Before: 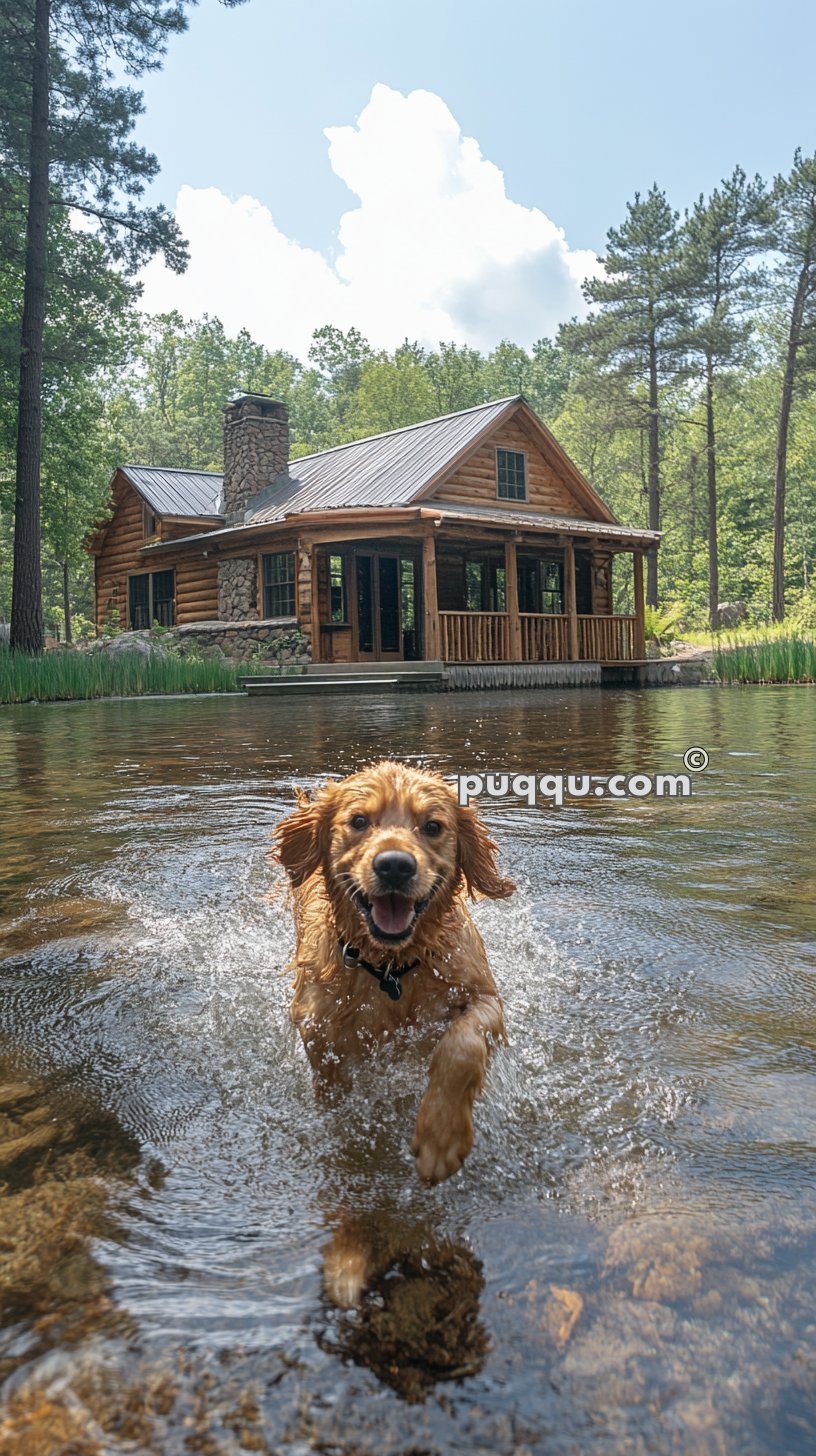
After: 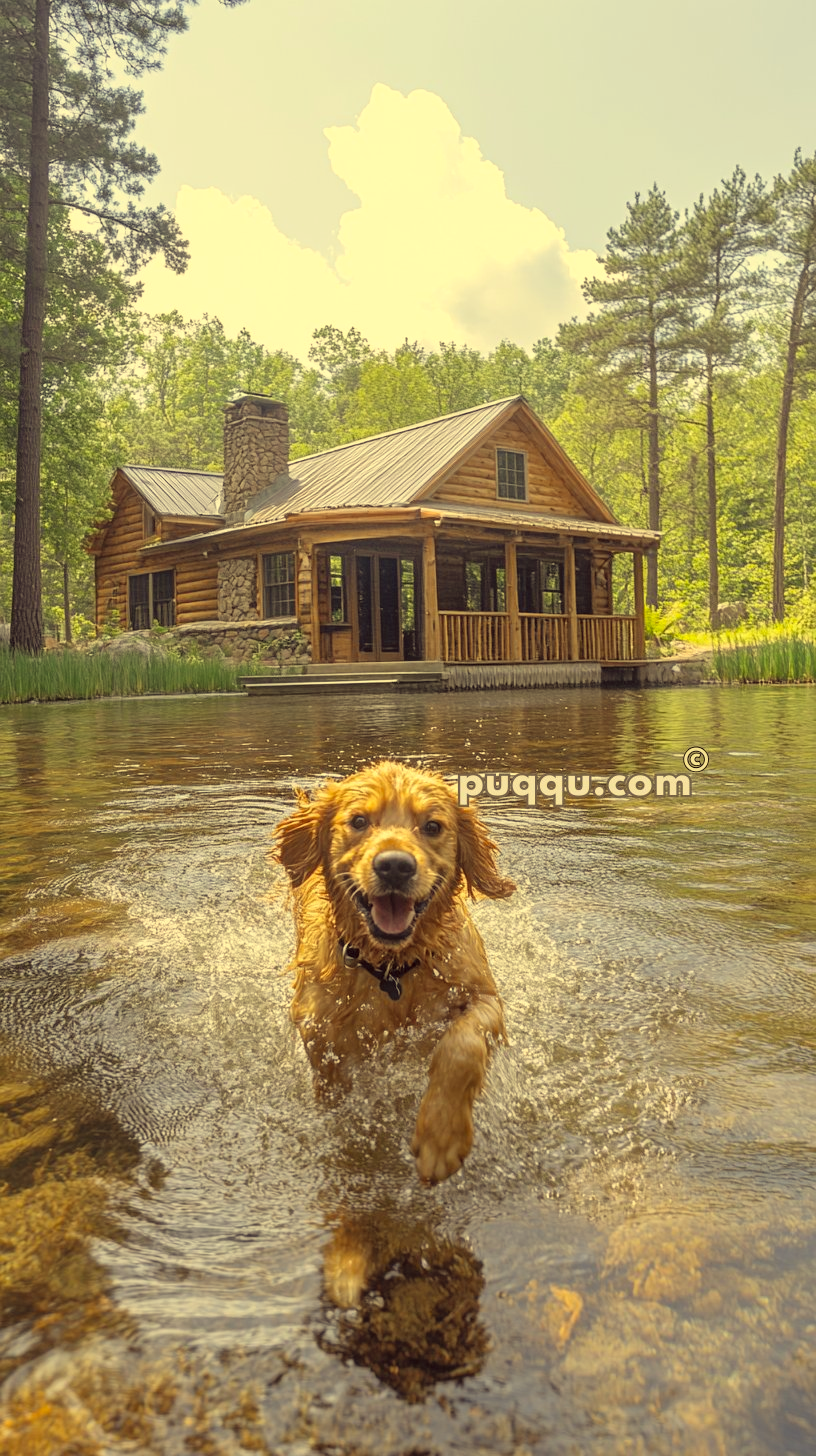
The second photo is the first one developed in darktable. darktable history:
contrast brightness saturation: brightness 0.13
color correction: highlights a* -0.482, highlights b* 40, shadows a* 9.8, shadows b* -0.161
